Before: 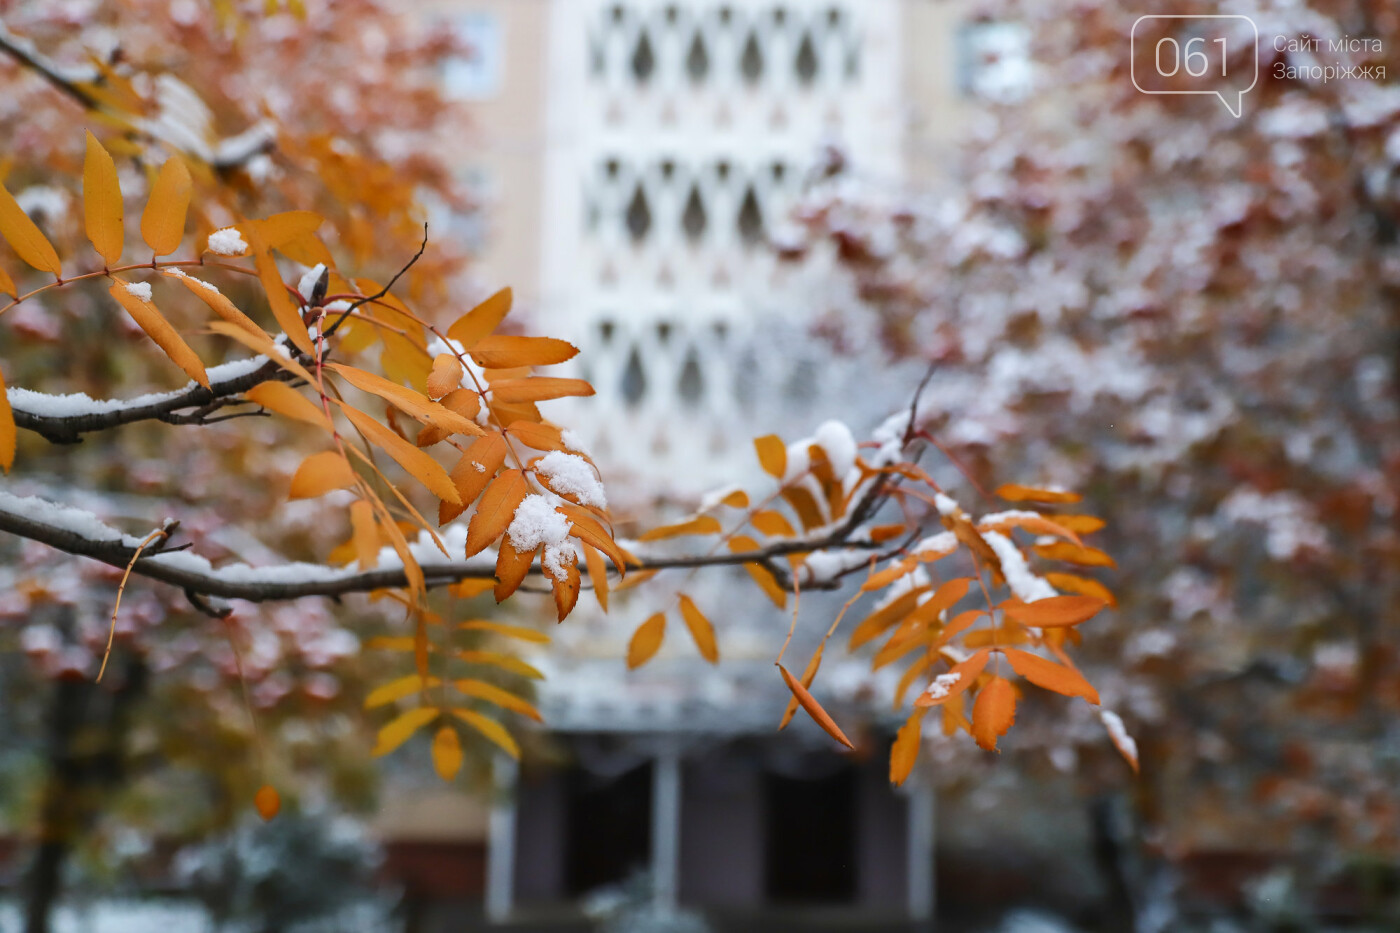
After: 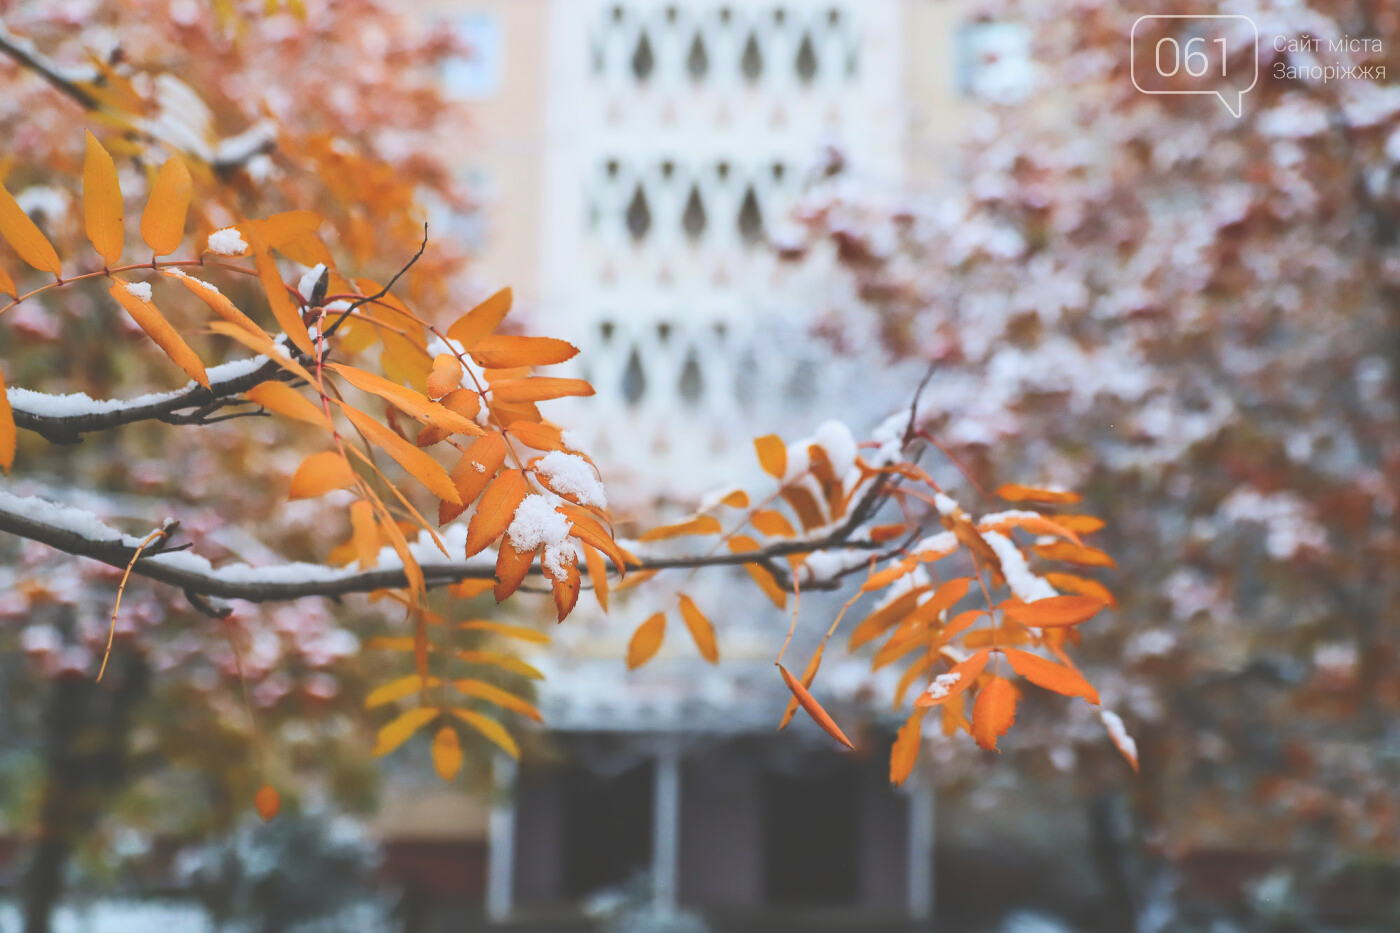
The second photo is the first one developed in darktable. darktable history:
contrast brightness saturation: contrast 0.245, brightness 0.248, saturation 0.39
exposure: black level correction -0.037, exposure -0.497 EV, compensate highlight preservation false
